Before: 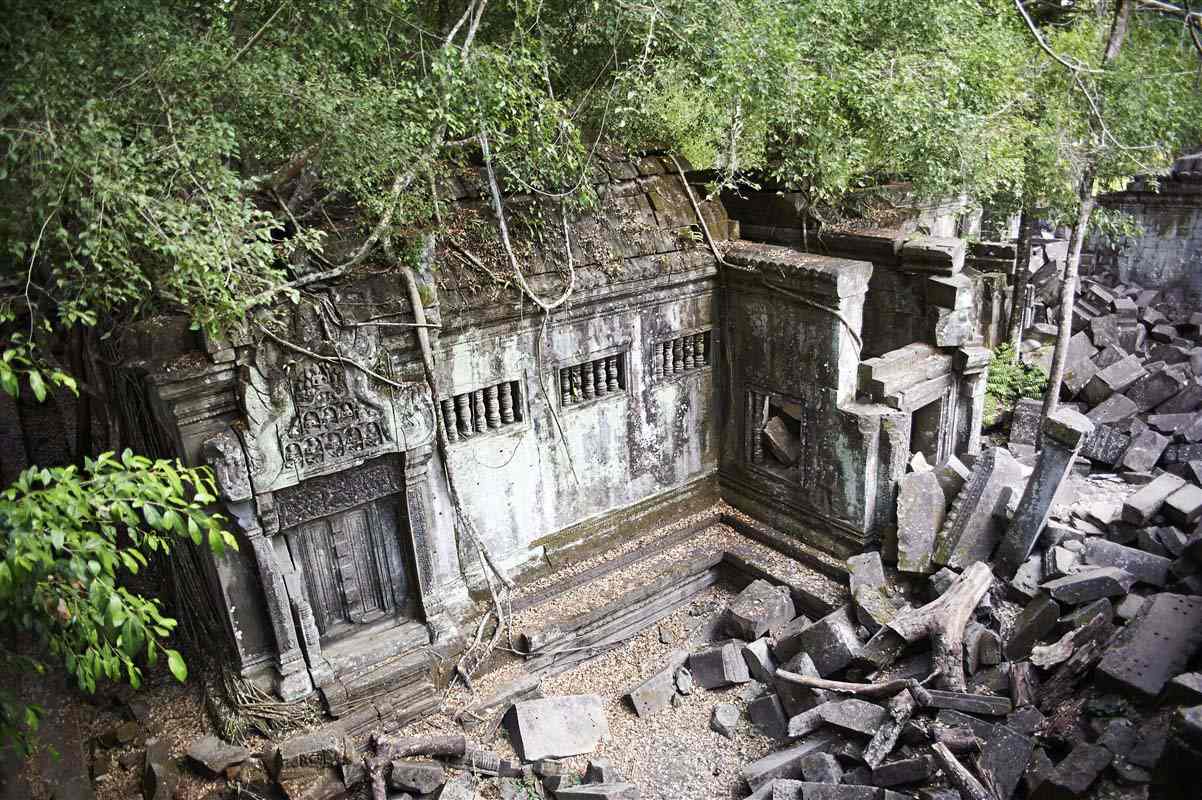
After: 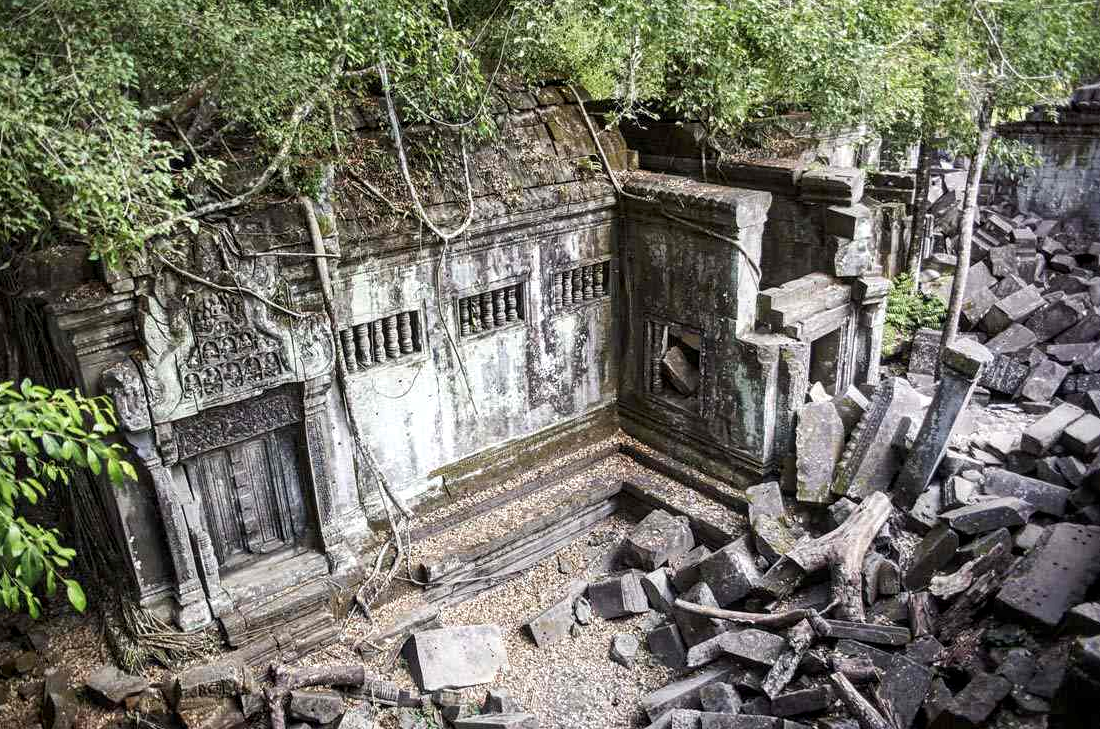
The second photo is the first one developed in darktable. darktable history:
local contrast: detail 130%
crop and rotate: left 8.421%, top 8.85%
